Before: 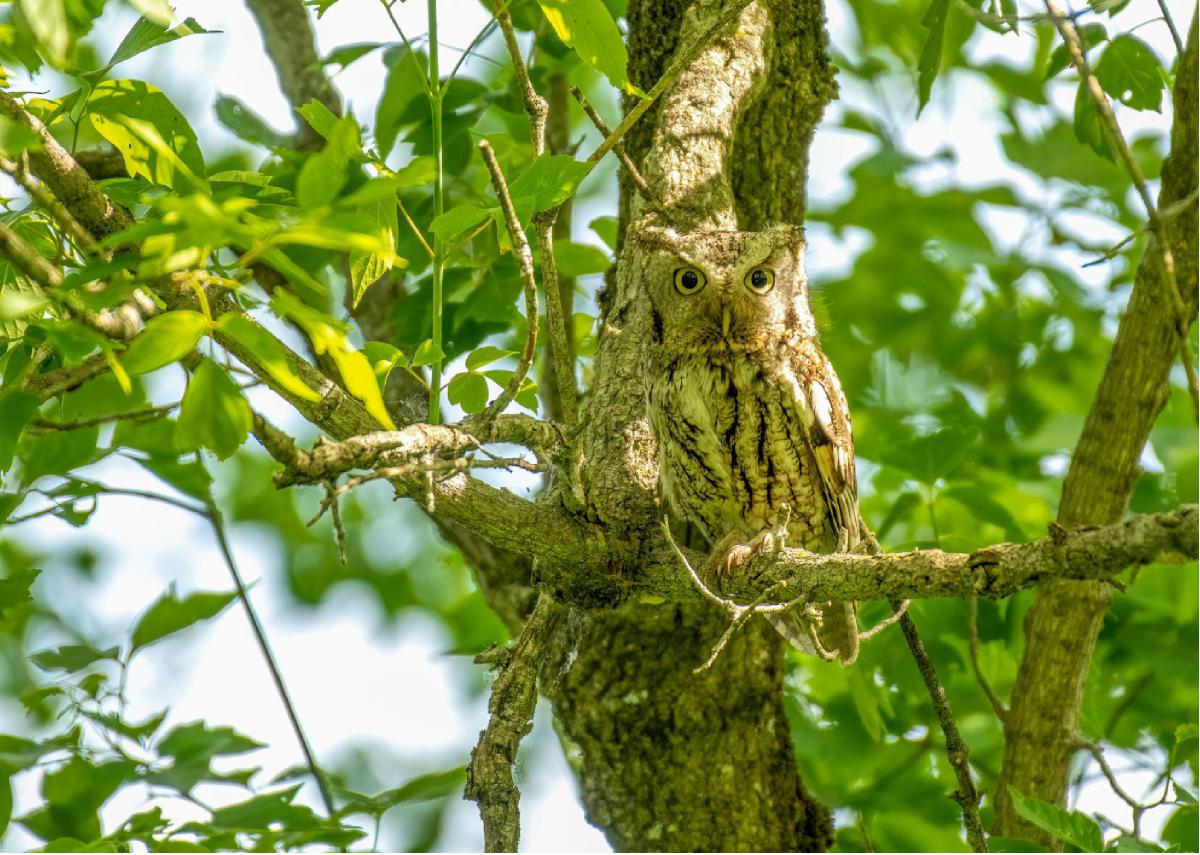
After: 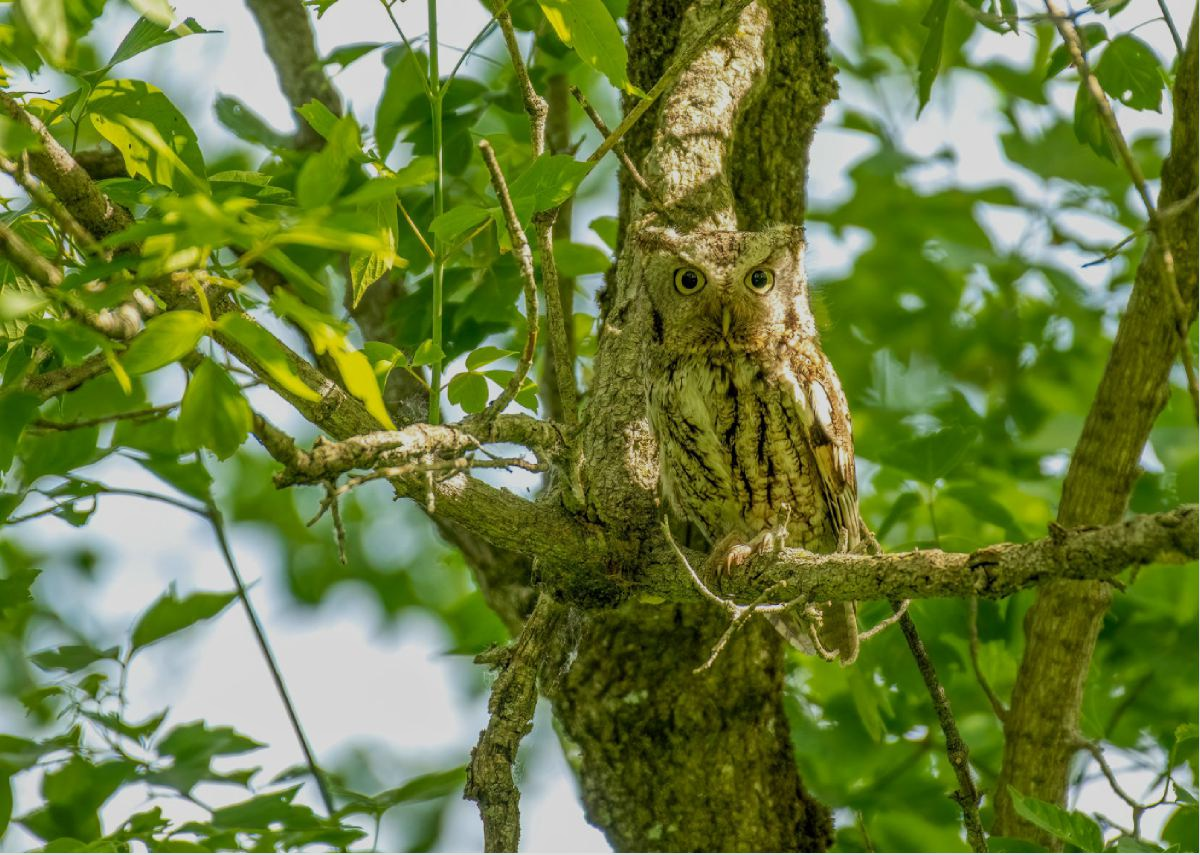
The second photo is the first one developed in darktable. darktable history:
exposure: exposure -0.492 EV, compensate highlight preservation false
tone equalizer: on, module defaults
